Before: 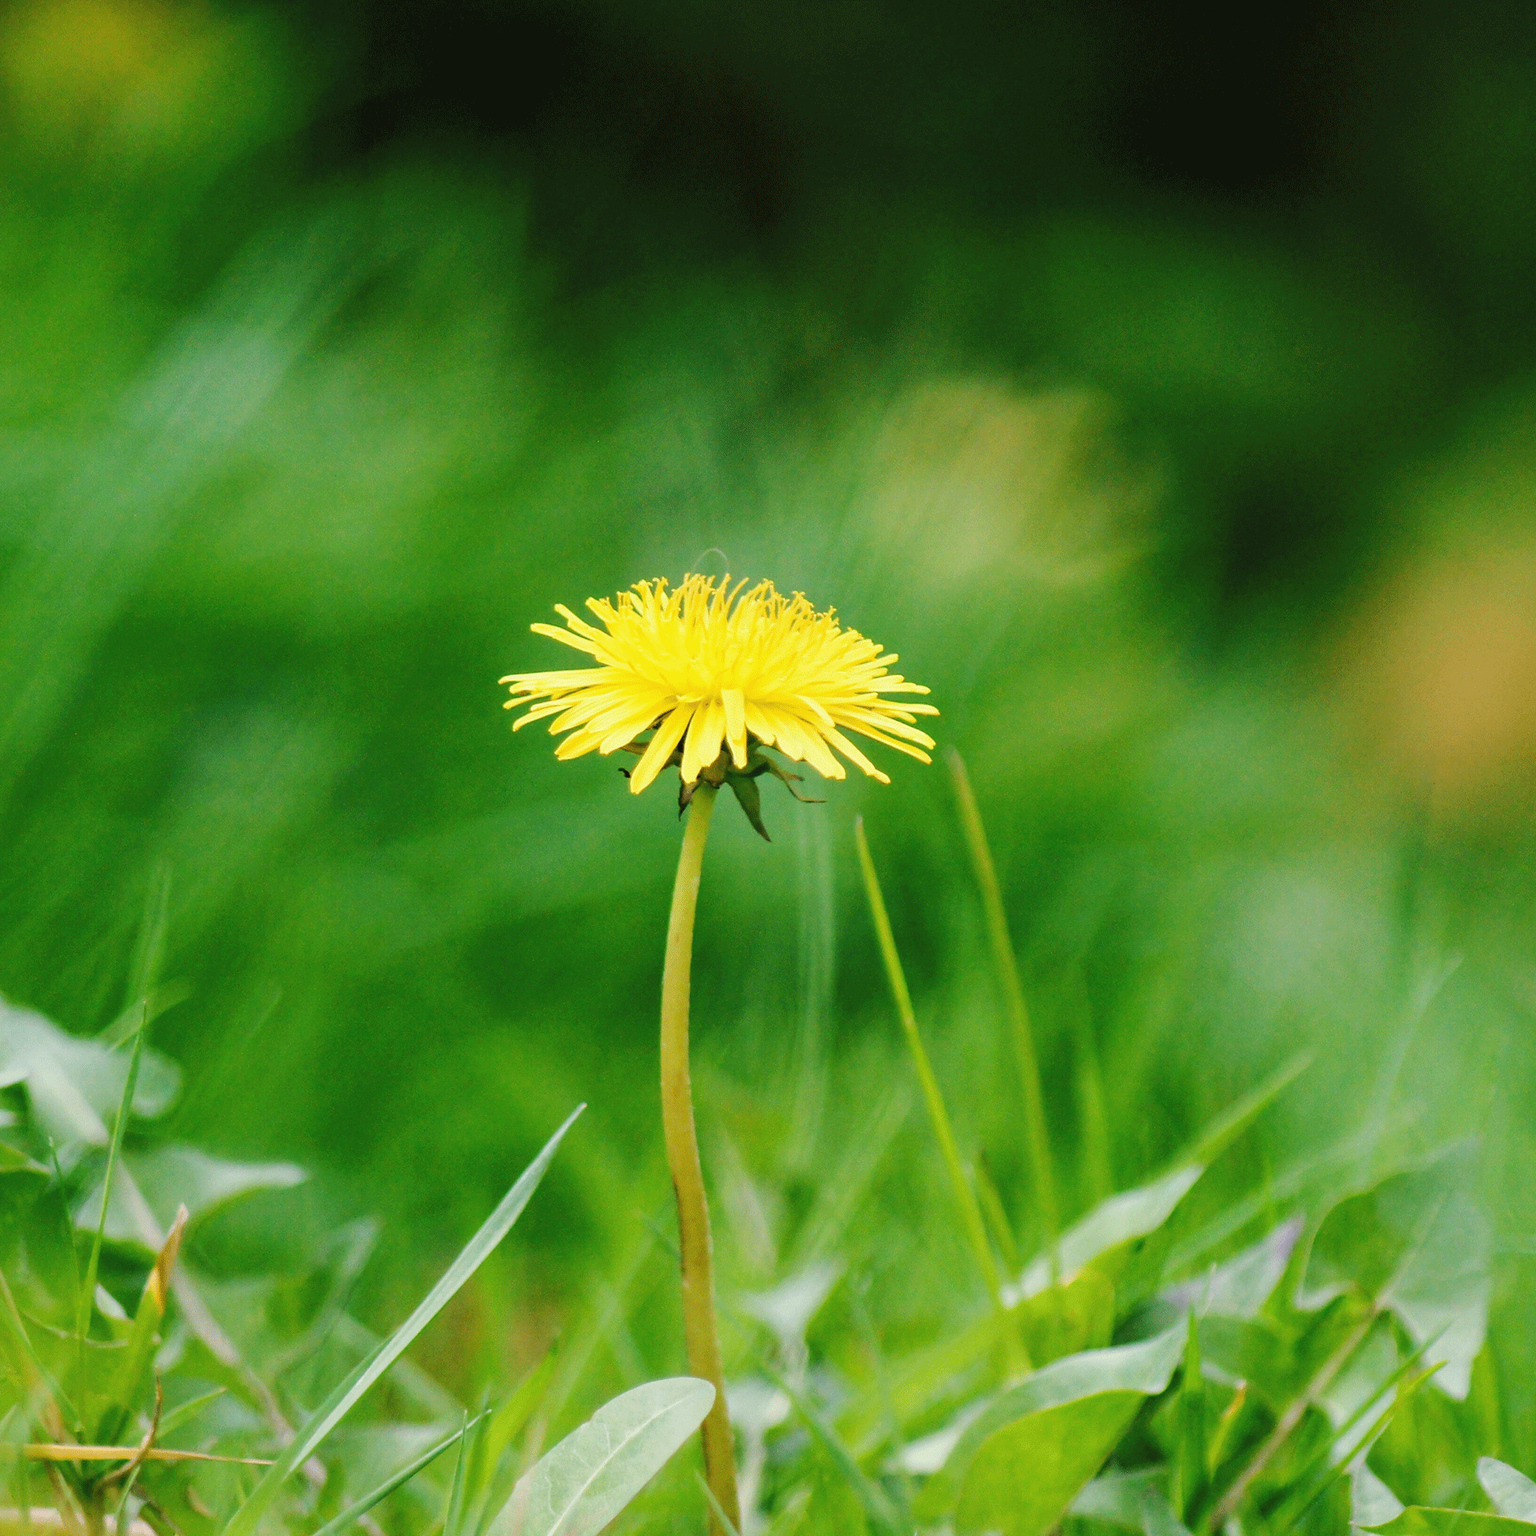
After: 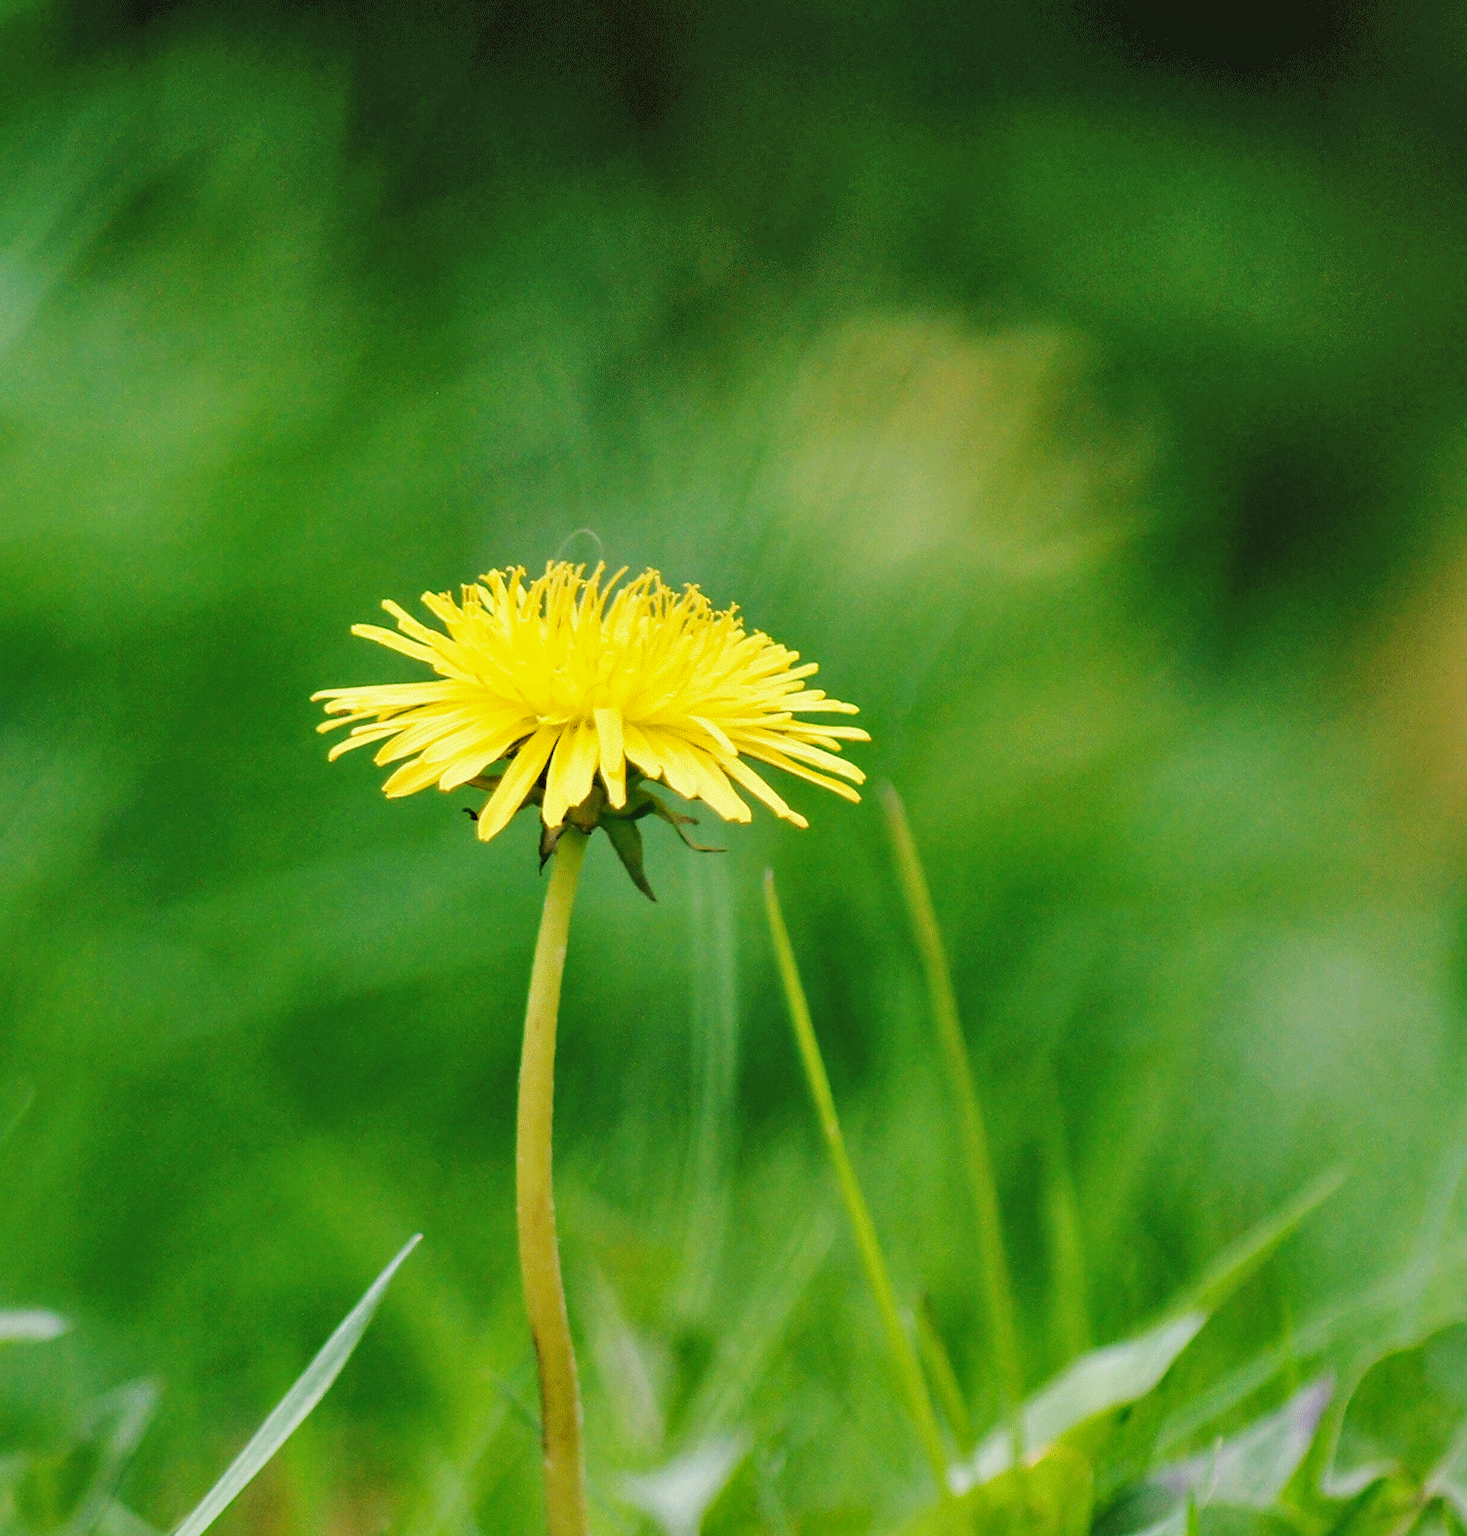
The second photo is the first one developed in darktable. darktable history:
tone equalizer: mask exposure compensation -0.492 EV
crop: left 16.596%, top 8.639%, right 8.184%, bottom 12.636%
shadows and highlights: soften with gaussian
